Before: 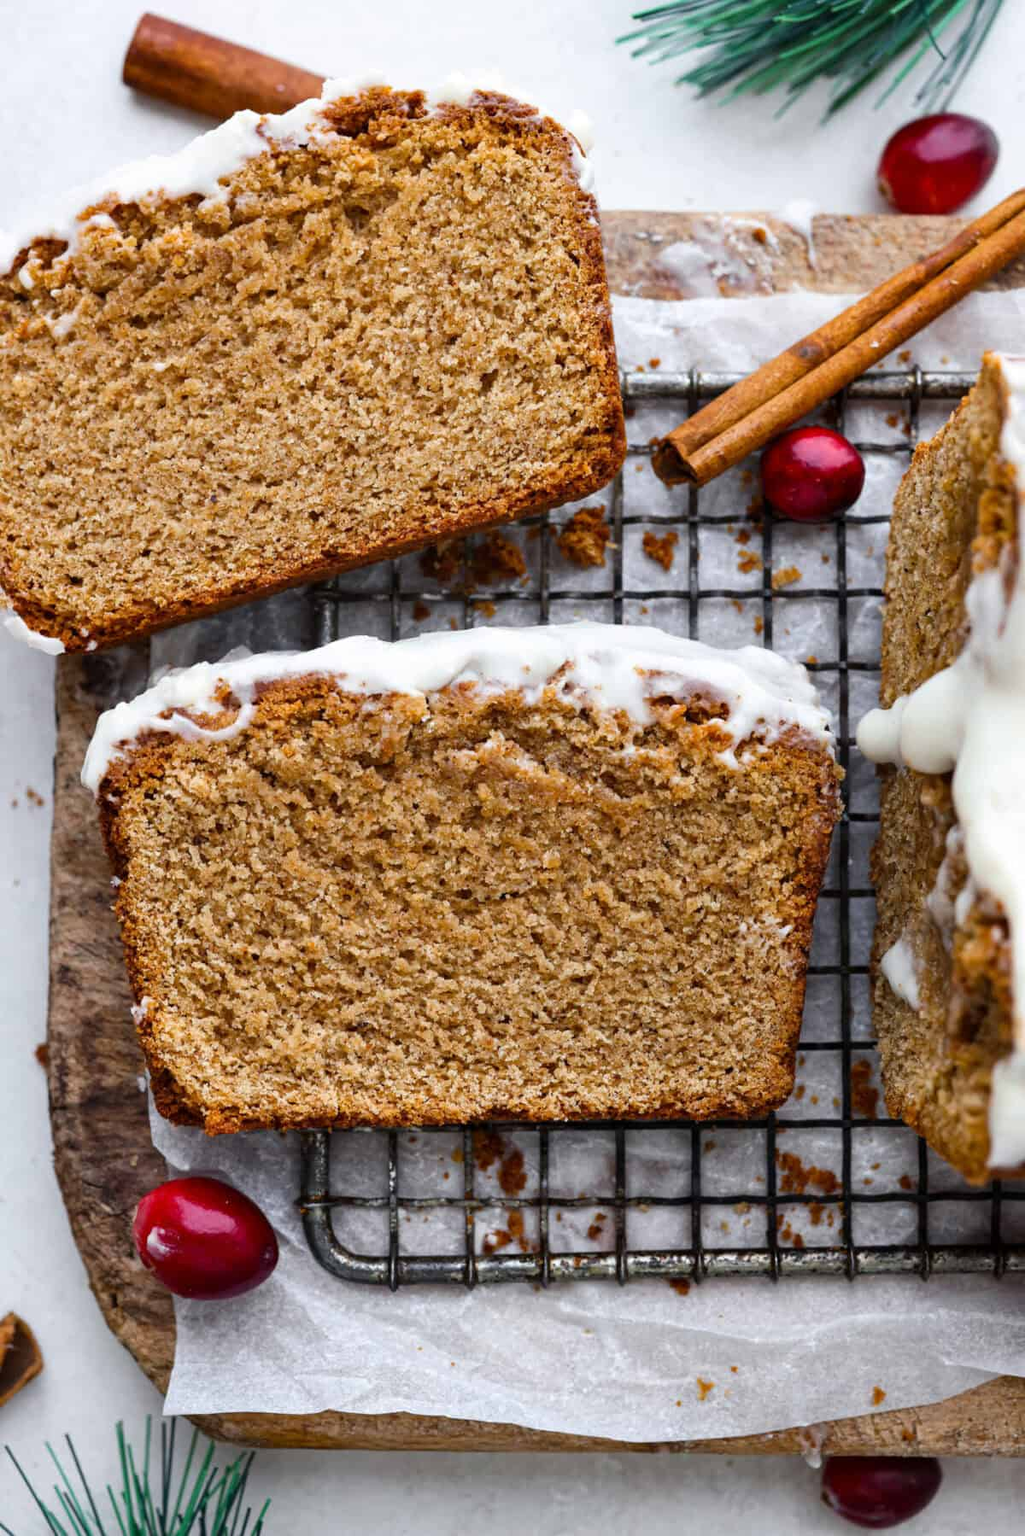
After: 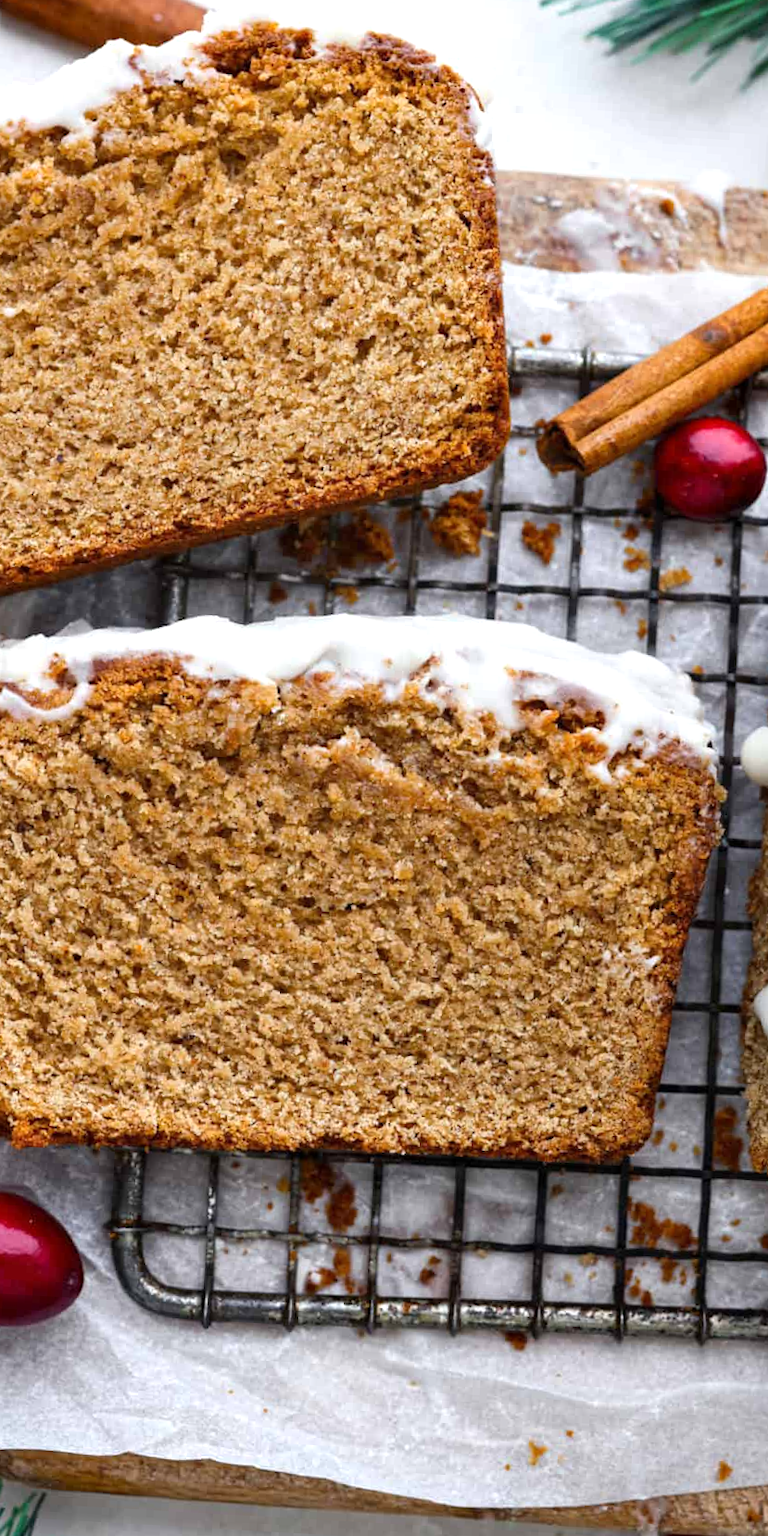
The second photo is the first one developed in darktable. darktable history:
exposure: exposure 0.2 EV, compensate highlight preservation false
crop and rotate: angle -3.27°, left 14.277%, top 0.028%, right 10.766%, bottom 0.028%
